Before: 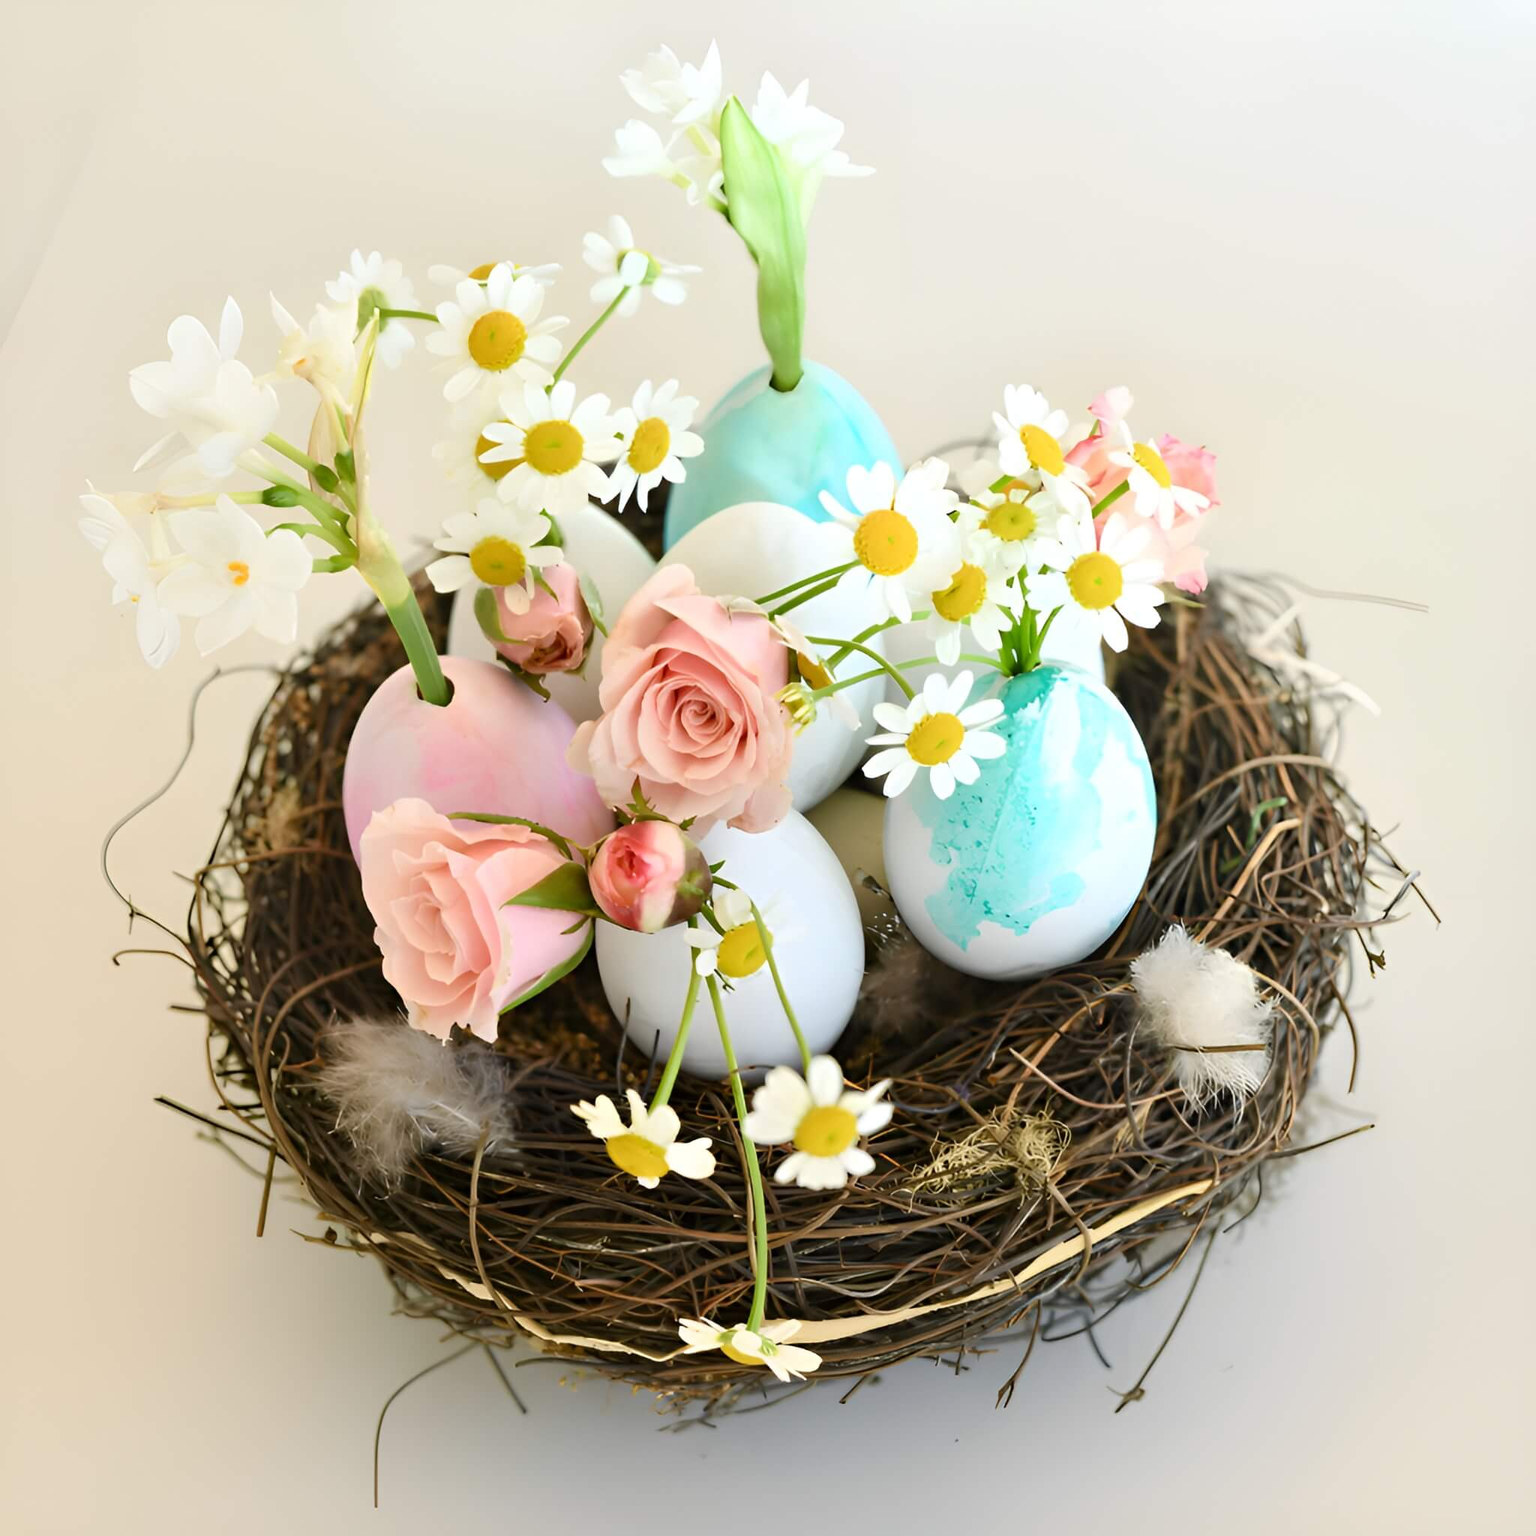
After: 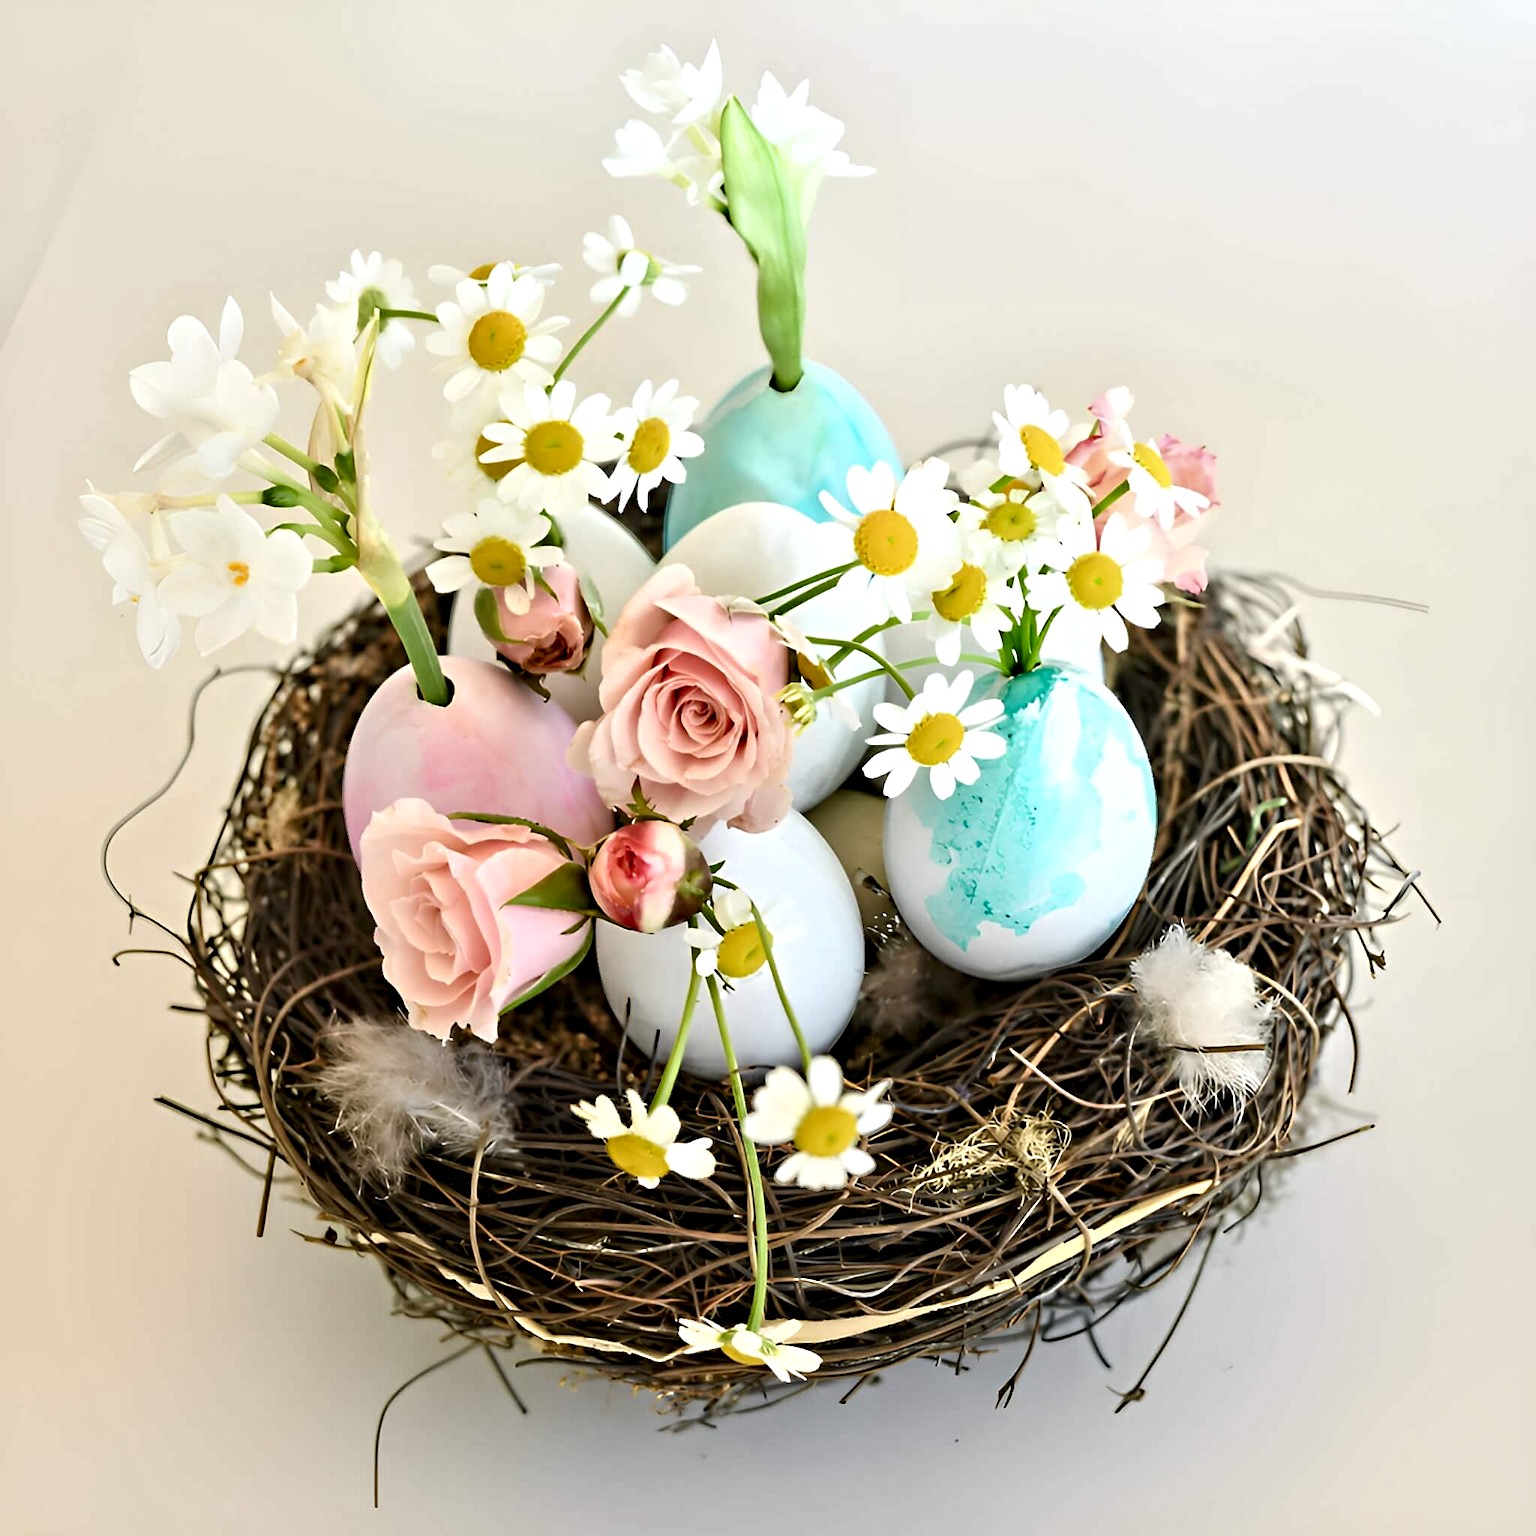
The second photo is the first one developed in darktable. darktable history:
contrast equalizer: y [[0.511, 0.558, 0.631, 0.632, 0.559, 0.512], [0.5 ×6], [0.507, 0.559, 0.627, 0.644, 0.647, 0.647], [0 ×6], [0 ×6]]
sharpen: radius 2.529, amount 0.323
